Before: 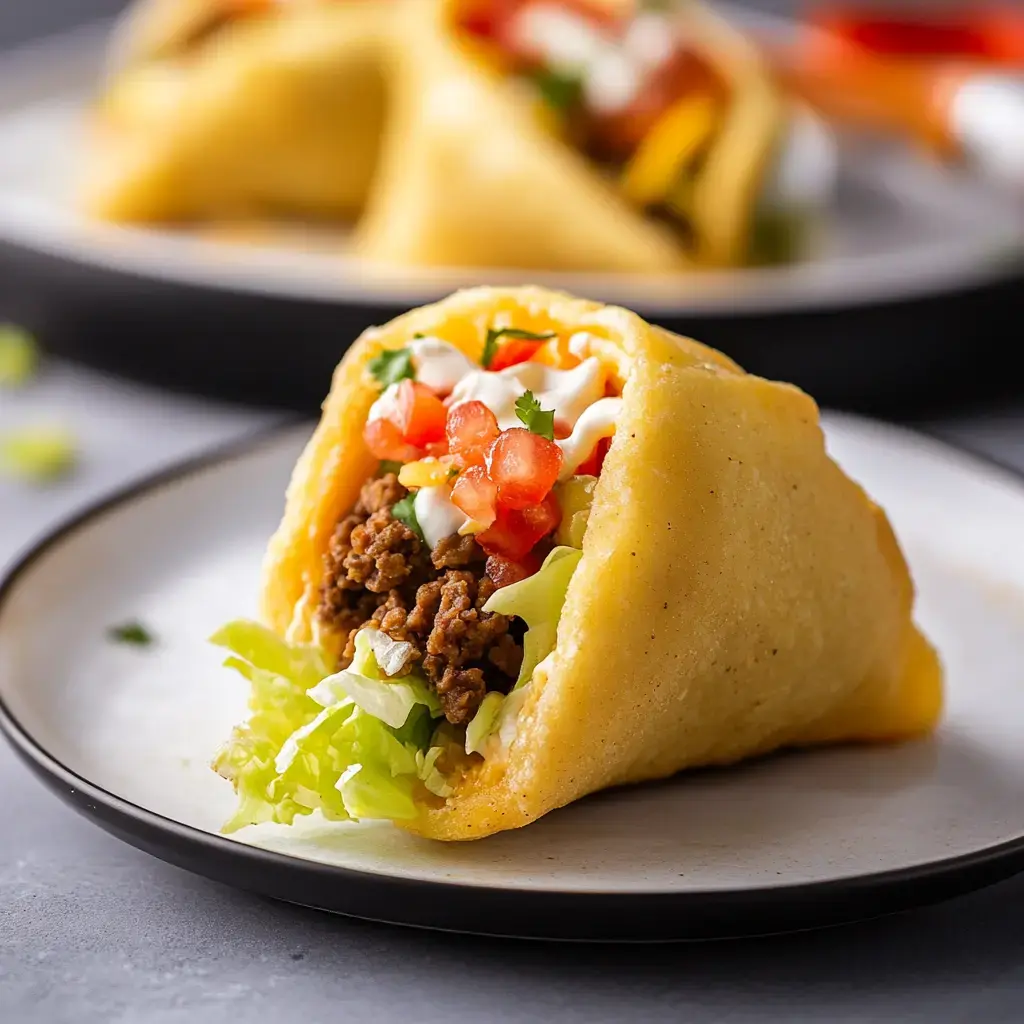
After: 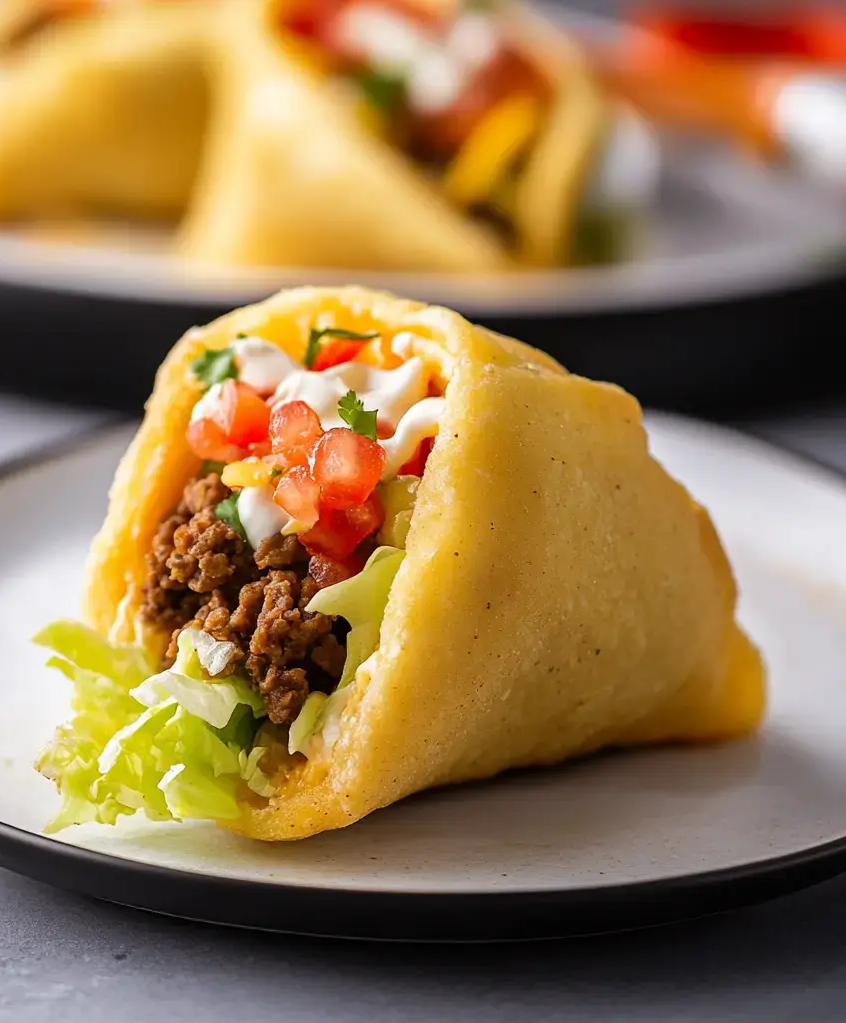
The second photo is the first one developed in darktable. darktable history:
crop: left 17.372%, bottom 0.036%
